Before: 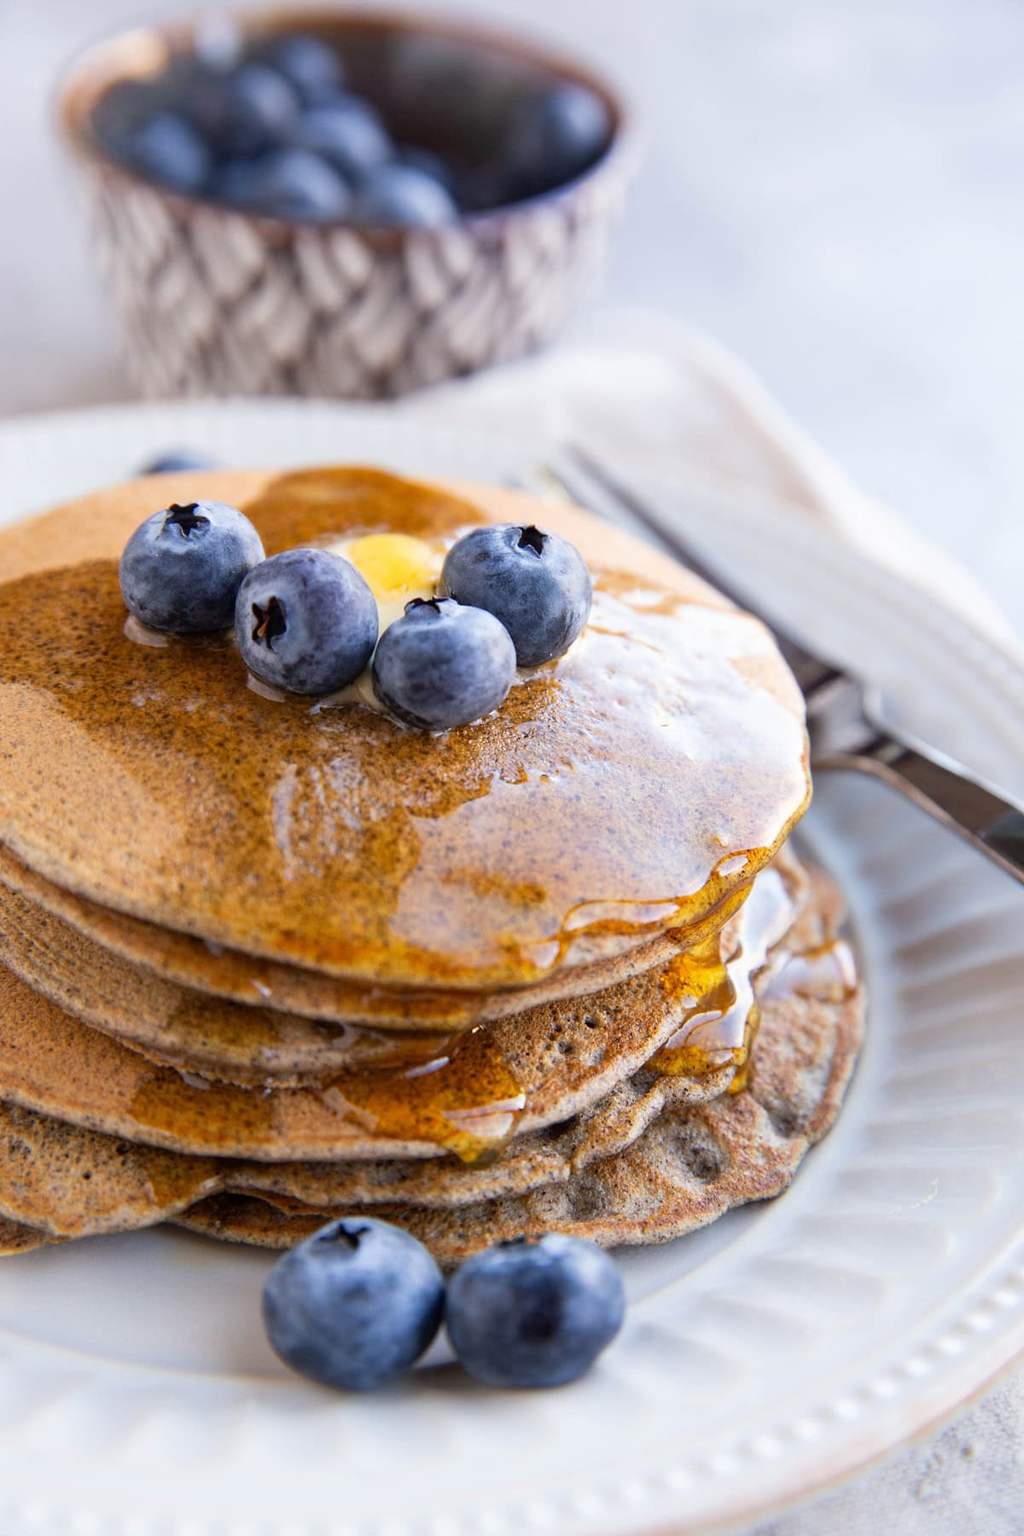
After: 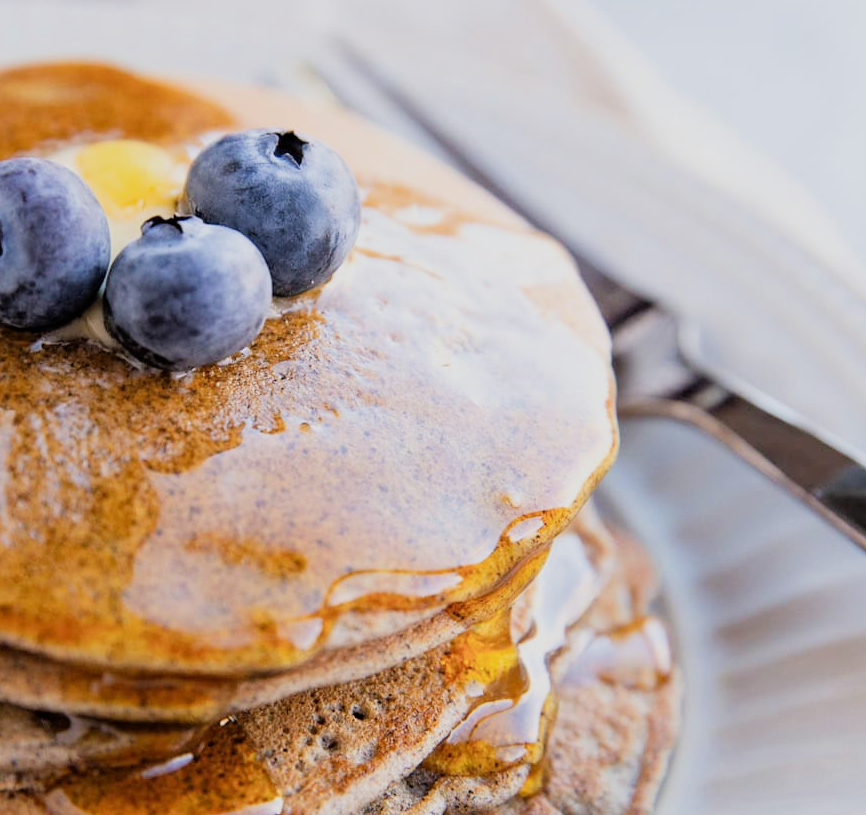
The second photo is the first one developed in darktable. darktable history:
tone equalizer: -8 EV -0.409 EV, -7 EV -0.379 EV, -6 EV -0.371 EV, -5 EV -0.245 EV, -3 EV 0.219 EV, -2 EV 0.333 EV, -1 EV 0.372 EV, +0 EV 0.412 EV
filmic rgb: black relative exposure -7.65 EV, white relative exposure 4.56 EV, hardness 3.61
crop and rotate: left 27.791%, top 26.969%, bottom 27.75%
